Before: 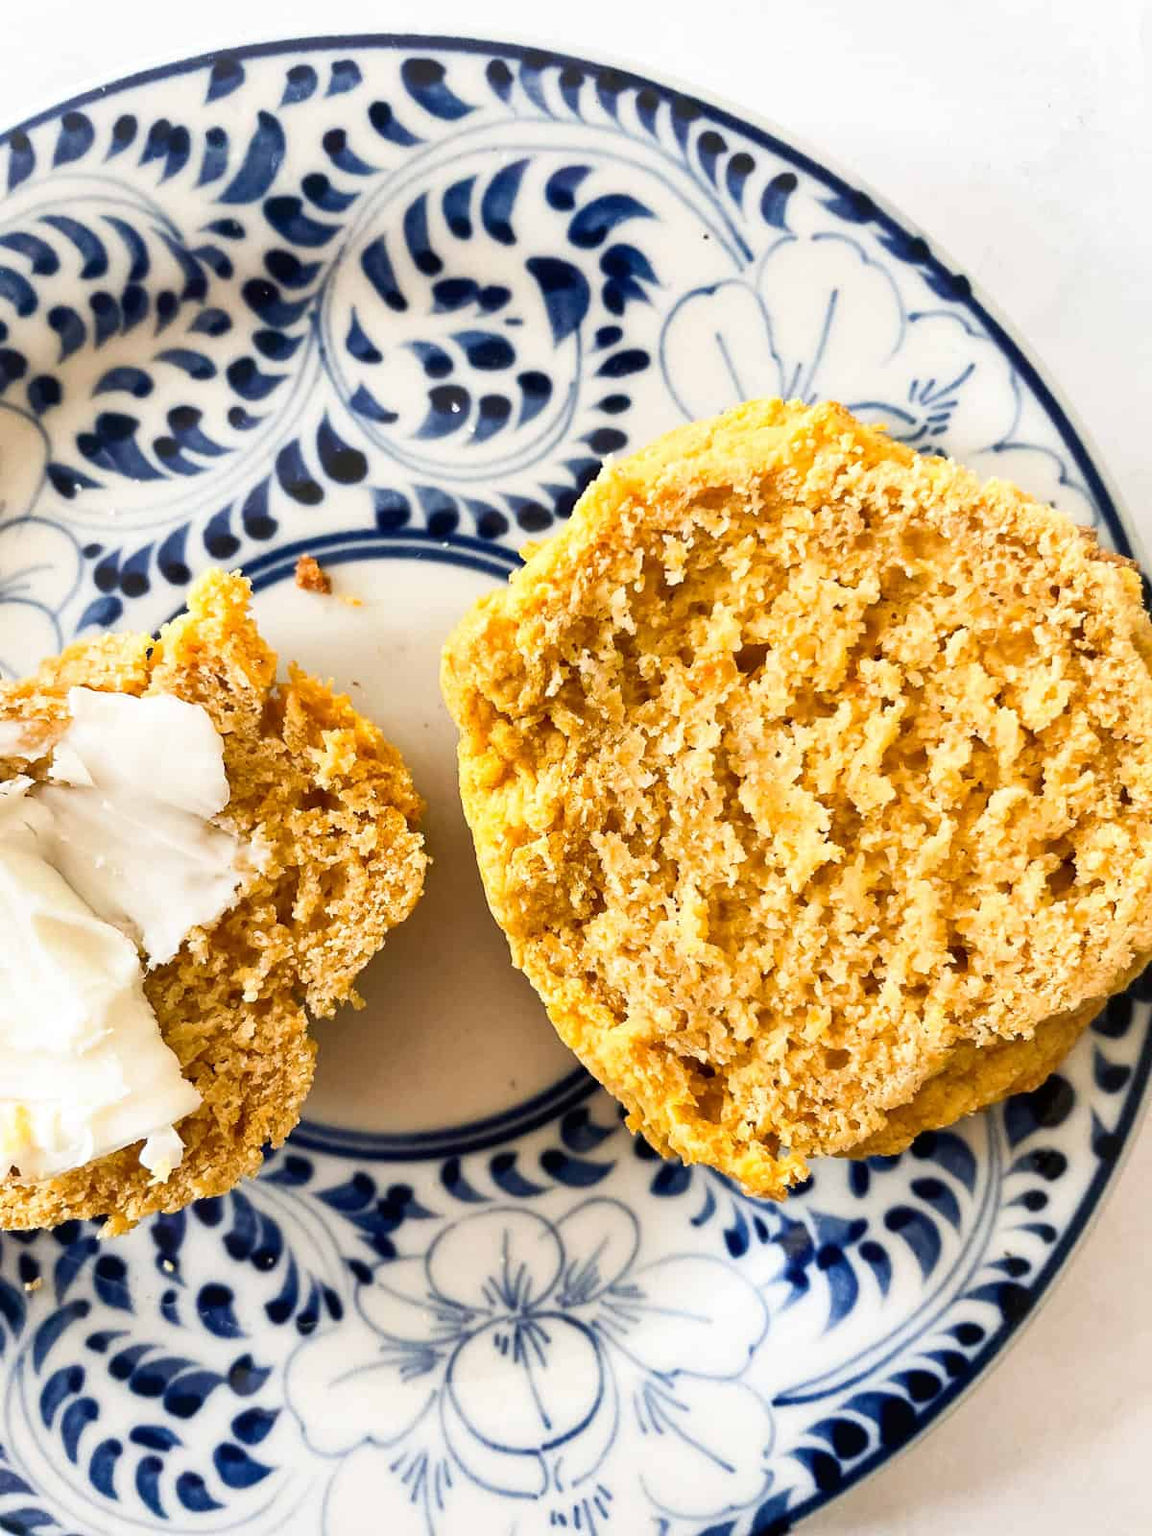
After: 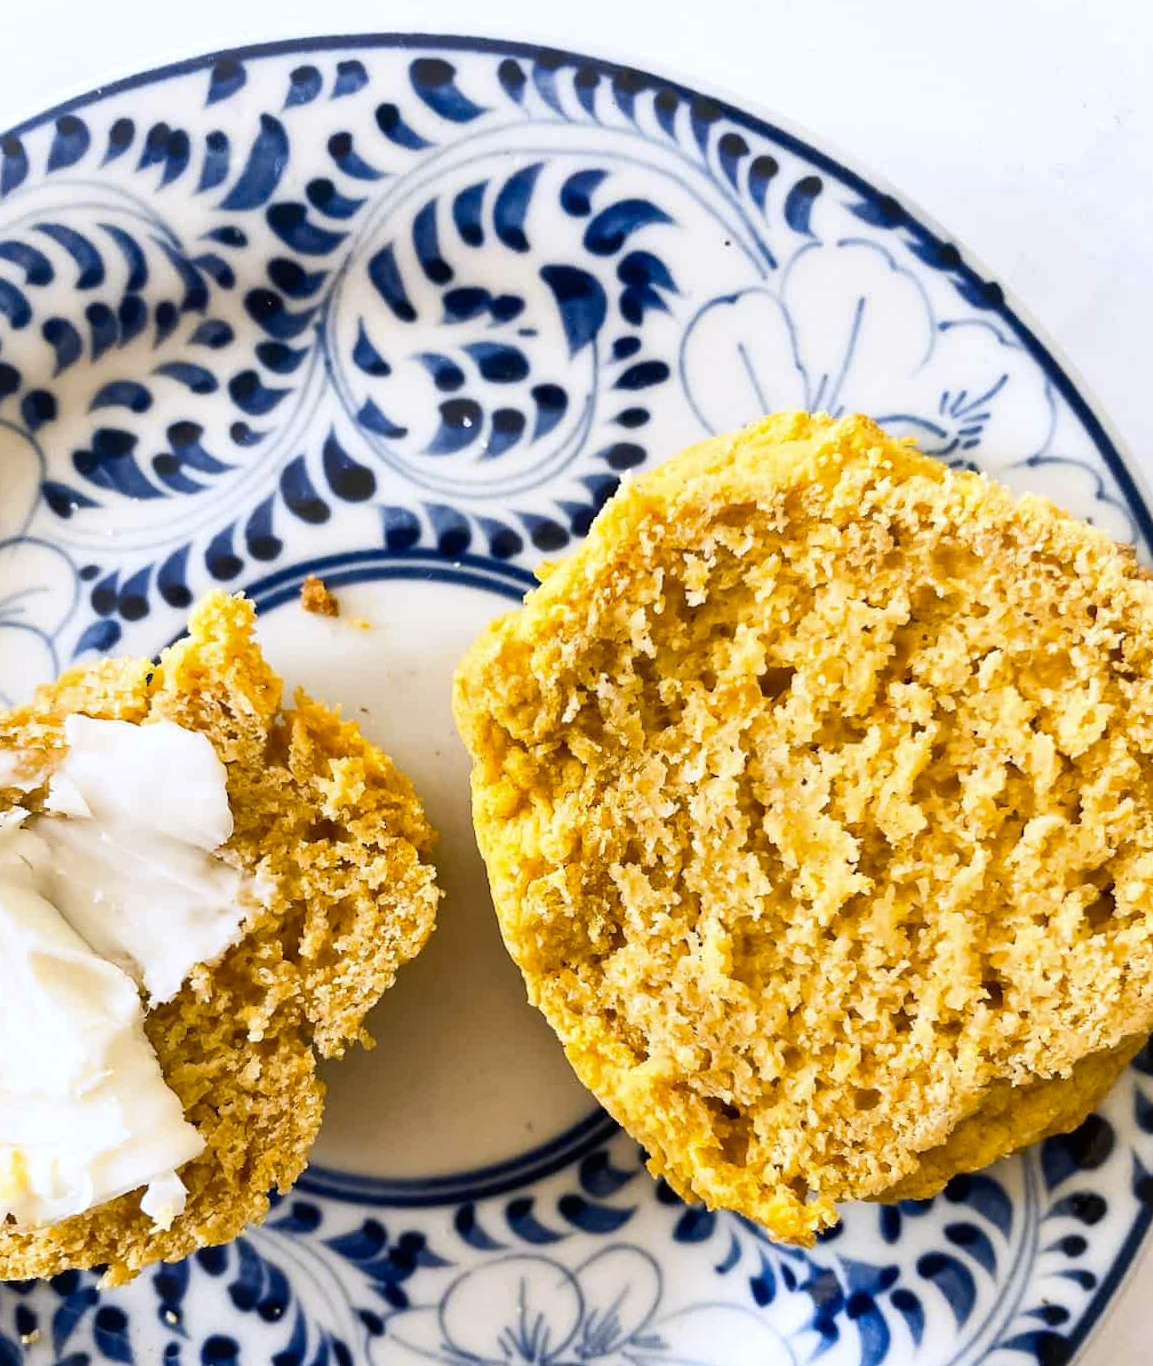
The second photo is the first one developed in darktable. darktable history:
white balance: red 0.984, blue 1.059
crop and rotate: angle 0.2°, left 0.275%, right 3.127%, bottom 14.18%
color contrast: green-magenta contrast 0.8, blue-yellow contrast 1.1, unbound 0
